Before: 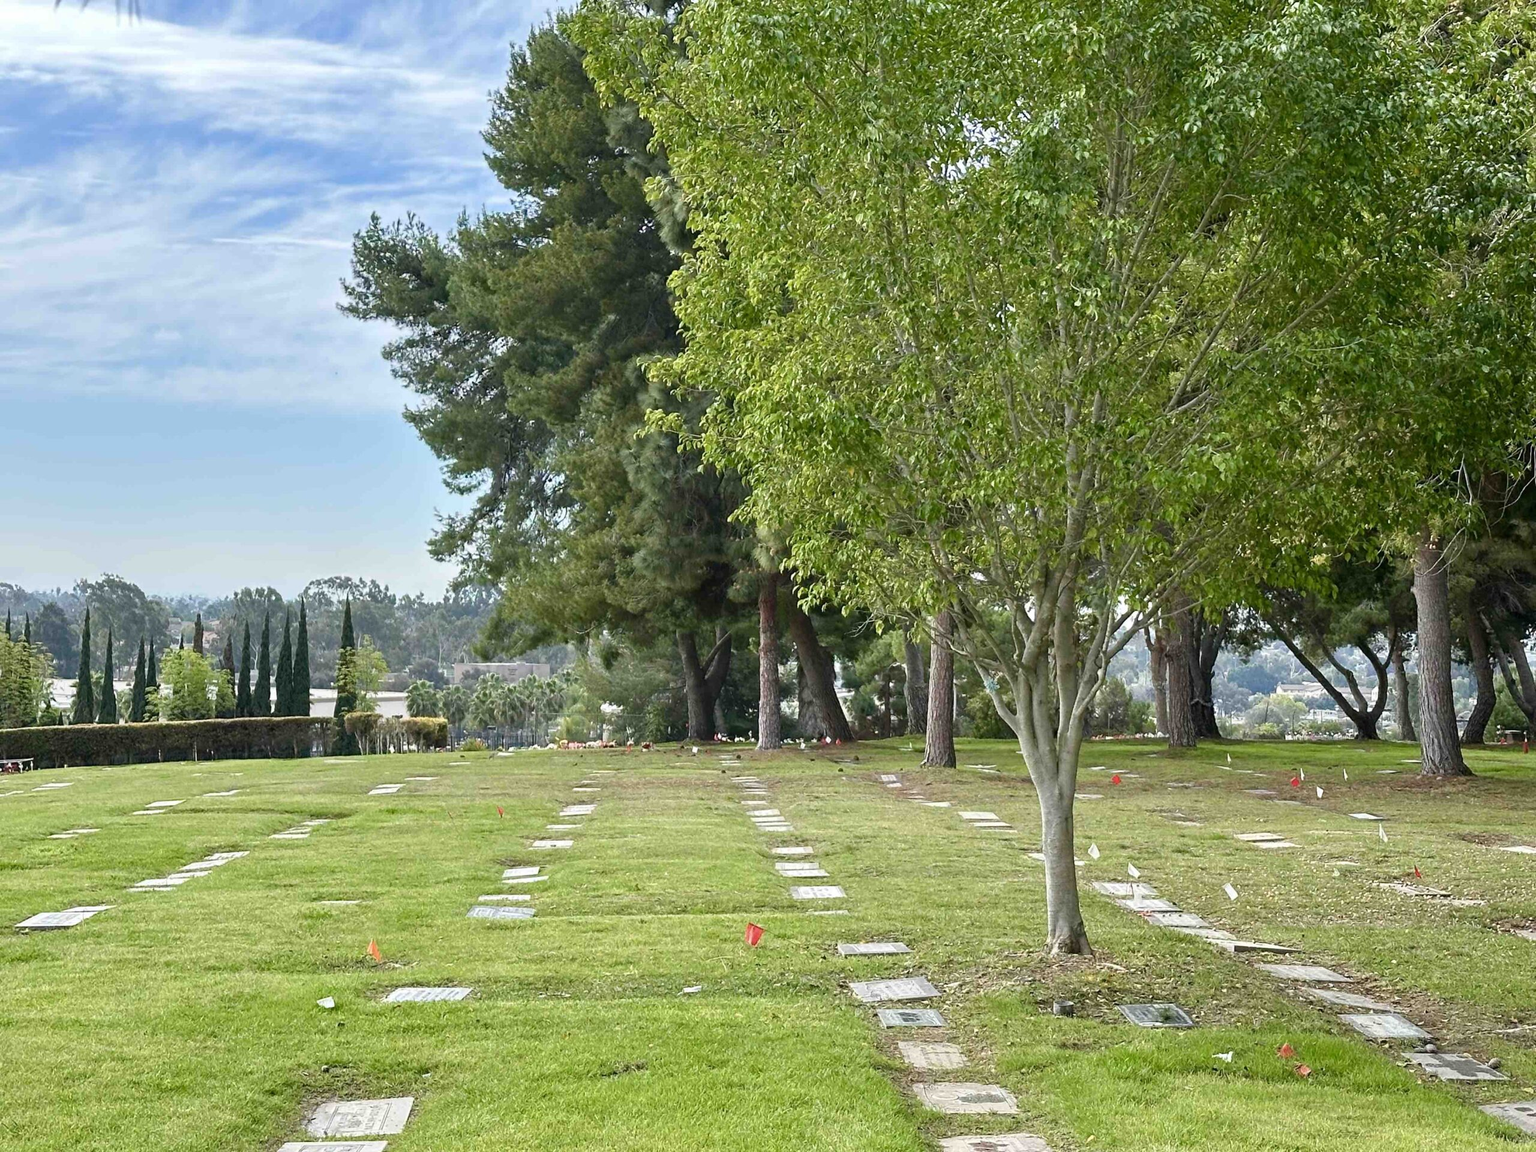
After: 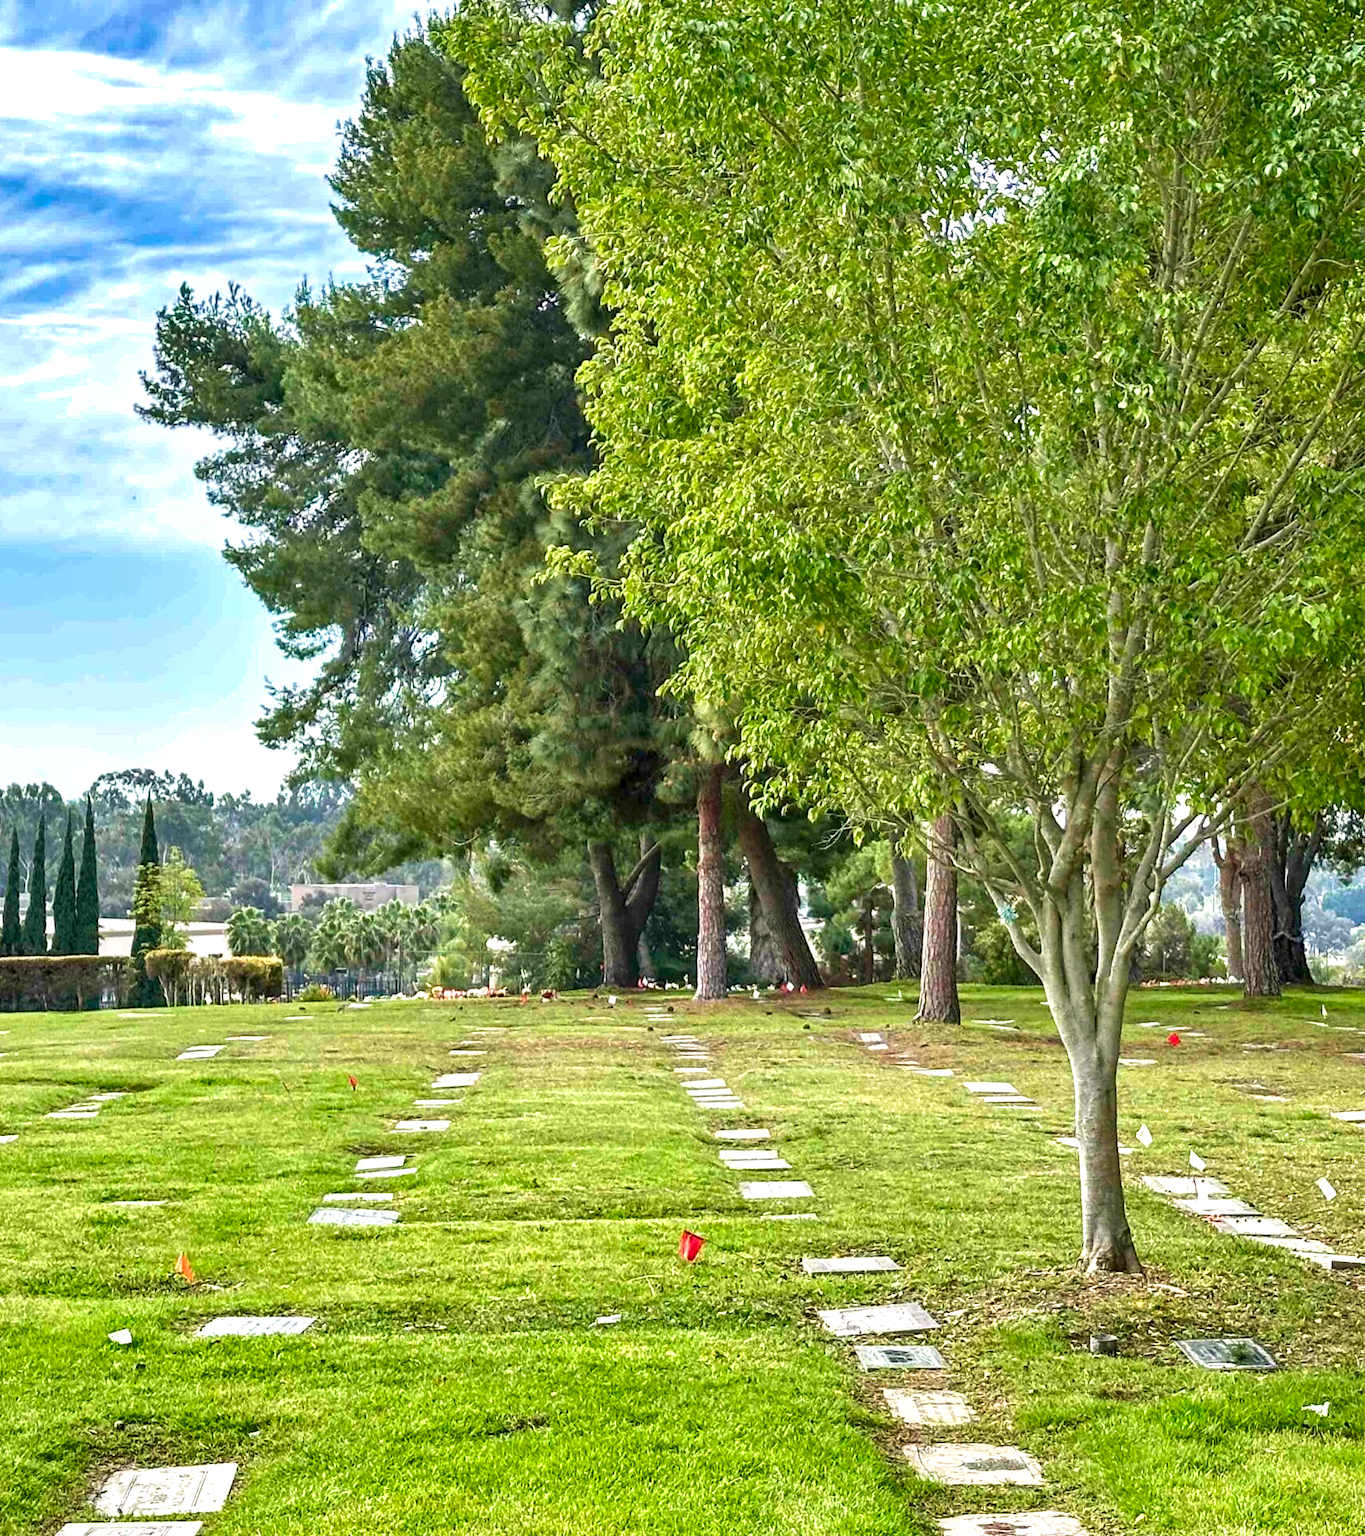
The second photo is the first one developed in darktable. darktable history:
crop: left 15.38%, right 17.904%
color correction: highlights a* 0.901, highlights b* 2.77, saturation 1.08
local contrast: detail 130%
exposure: black level correction 0.001, exposure 0.5 EV, compensate exposure bias true, compensate highlight preservation false
tone equalizer: on, module defaults
velvia: on, module defaults
shadows and highlights: low approximation 0.01, soften with gaussian
